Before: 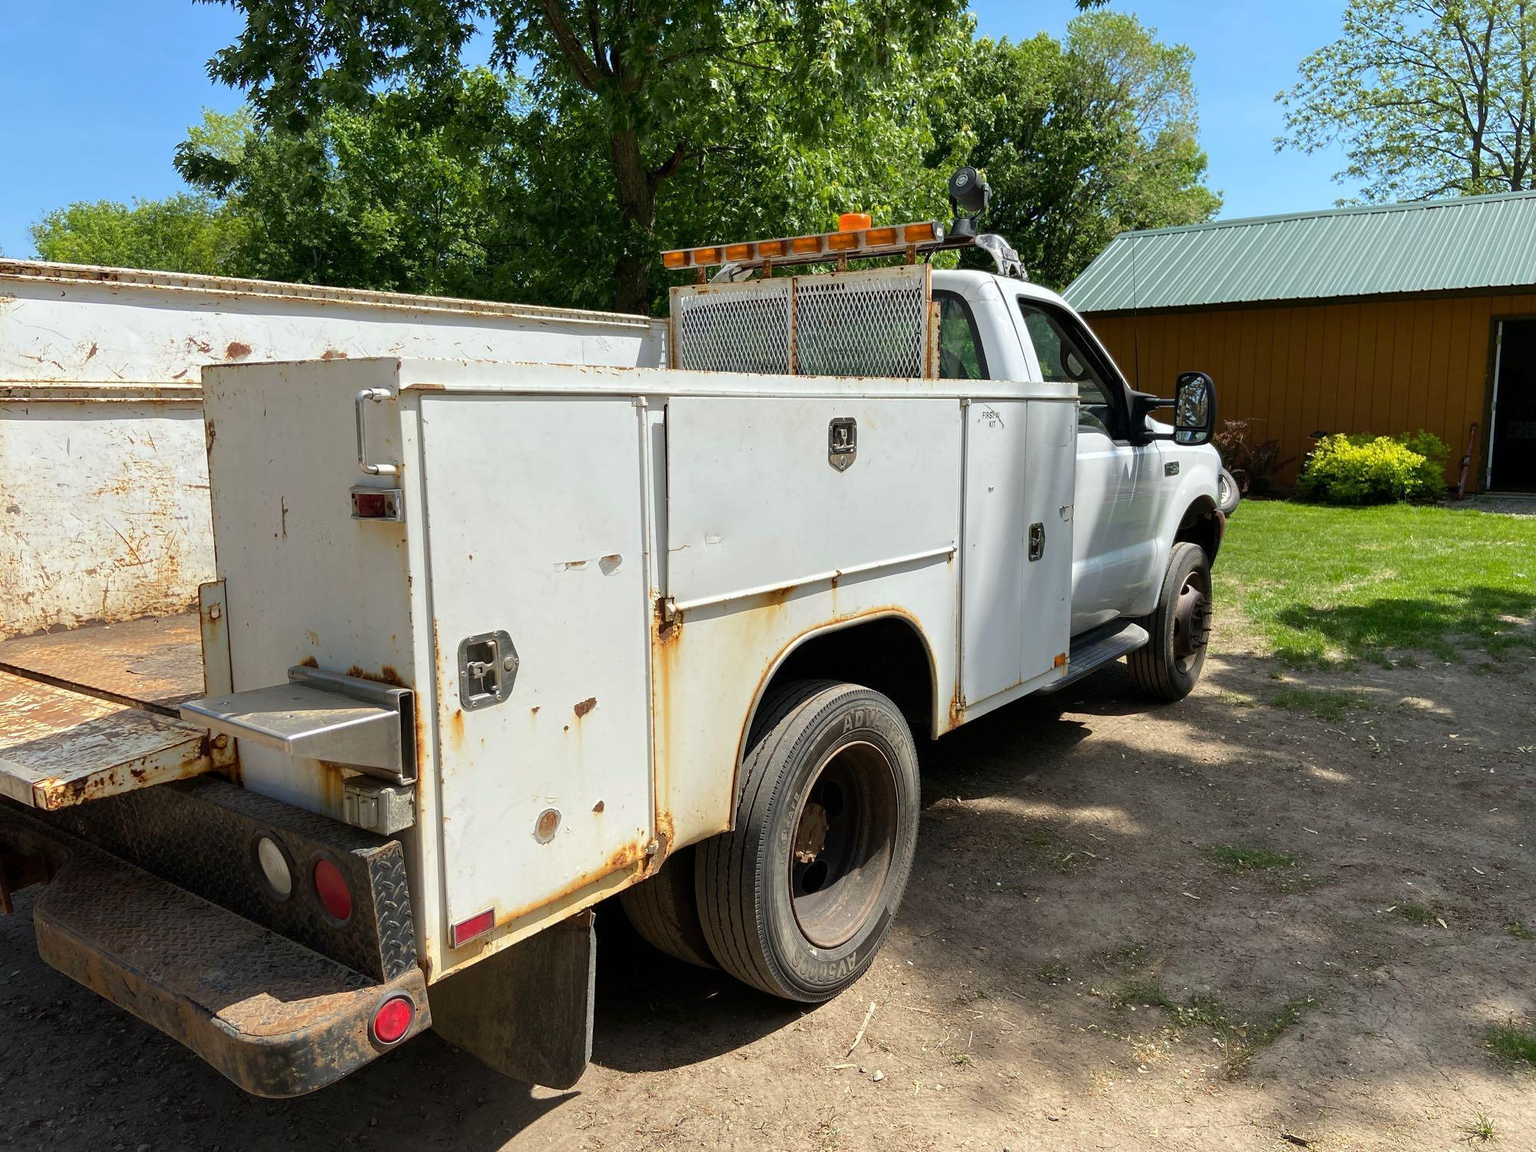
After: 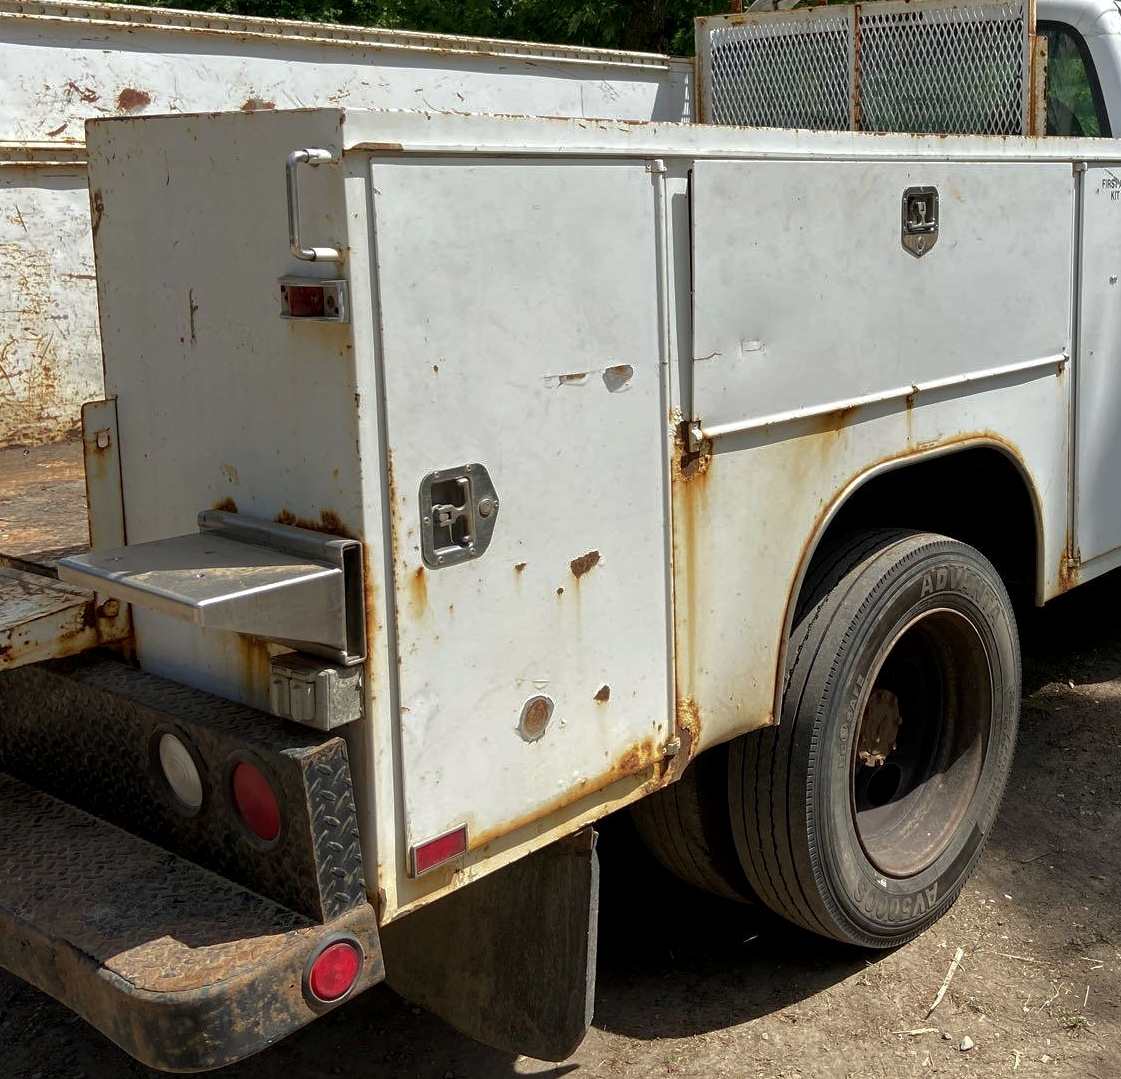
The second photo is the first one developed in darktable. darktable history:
crop: left 8.852%, top 23.802%, right 35.053%, bottom 4.221%
base curve: curves: ch0 [(0, 0) (0.595, 0.418) (1, 1)]
local contrast: highlights 107%, shadows 101%, detail 120%, midtone range 0.2
